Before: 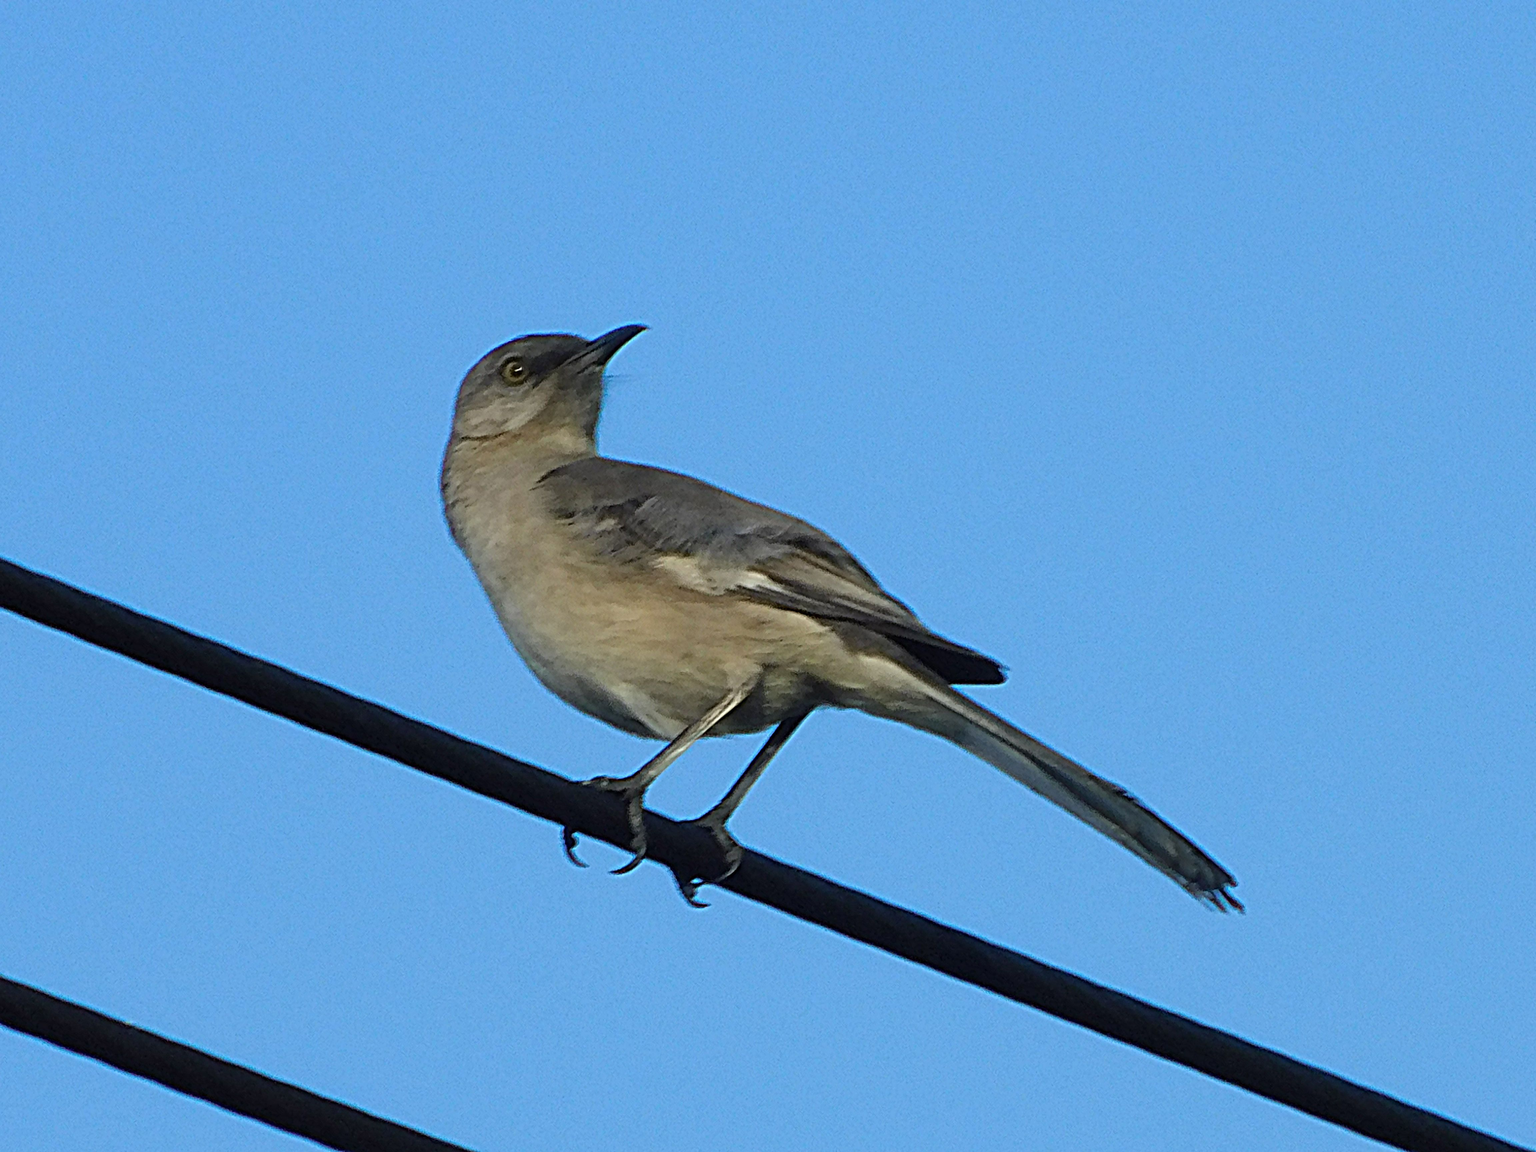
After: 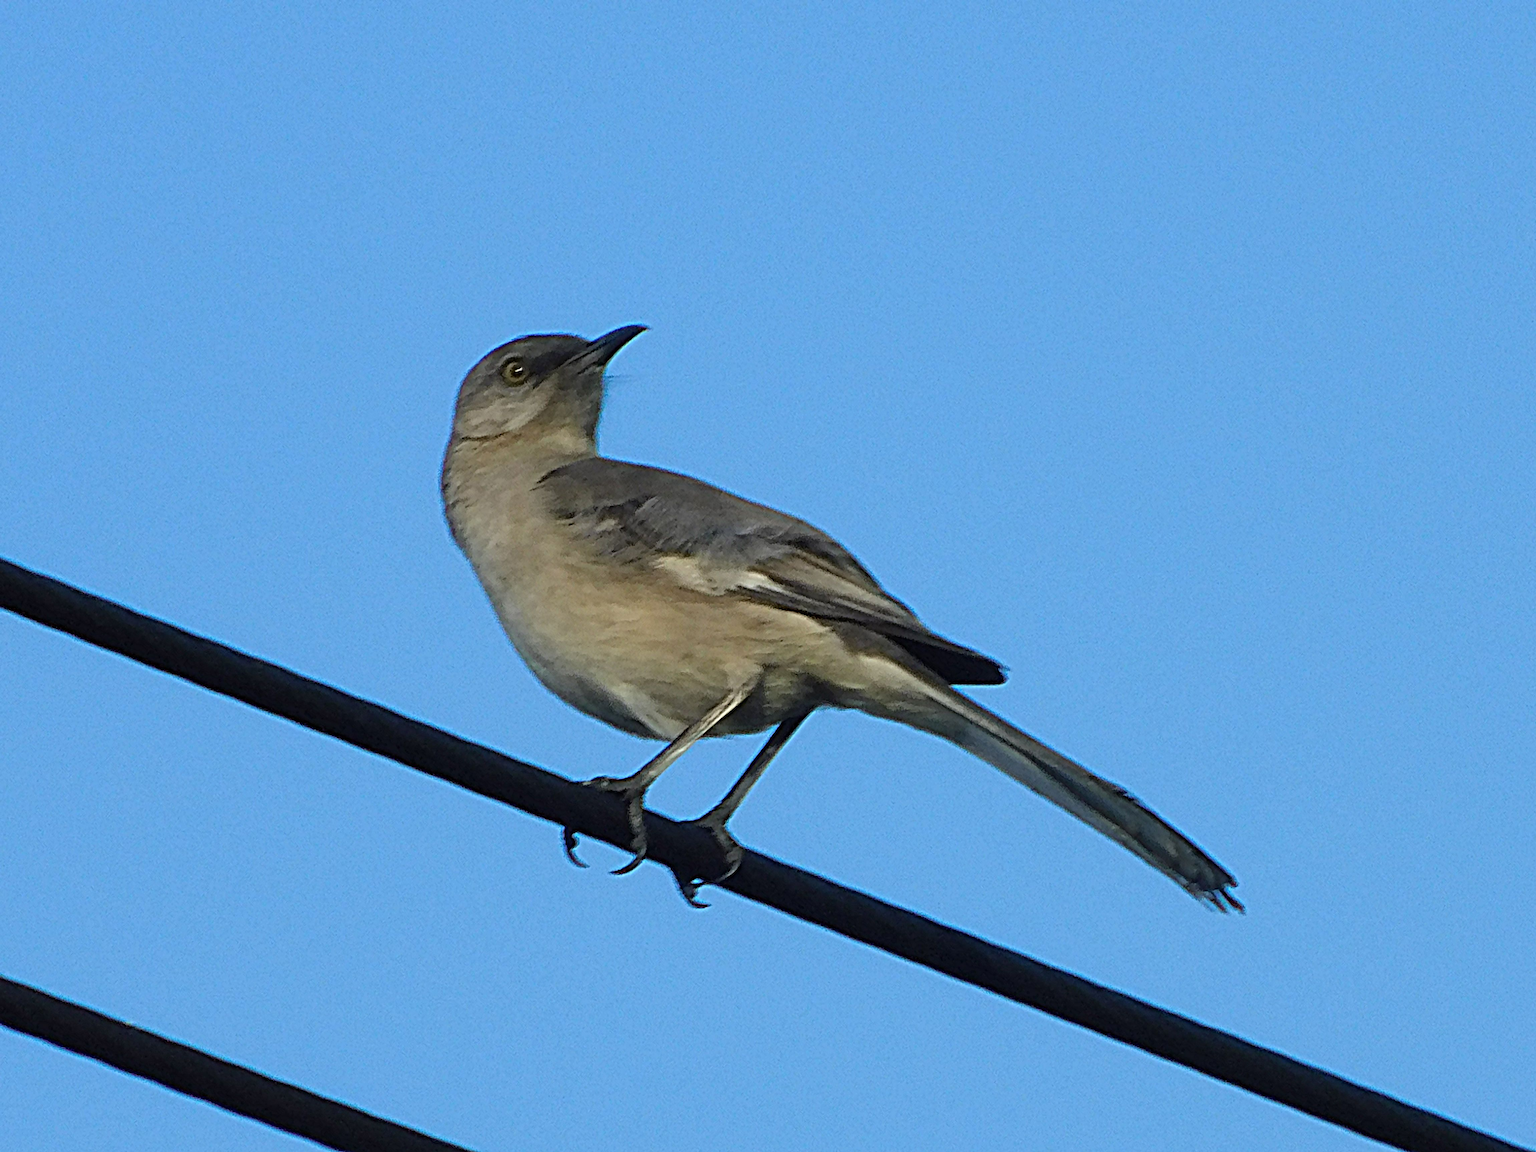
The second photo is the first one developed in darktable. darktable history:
sharpen: radius 1.017
